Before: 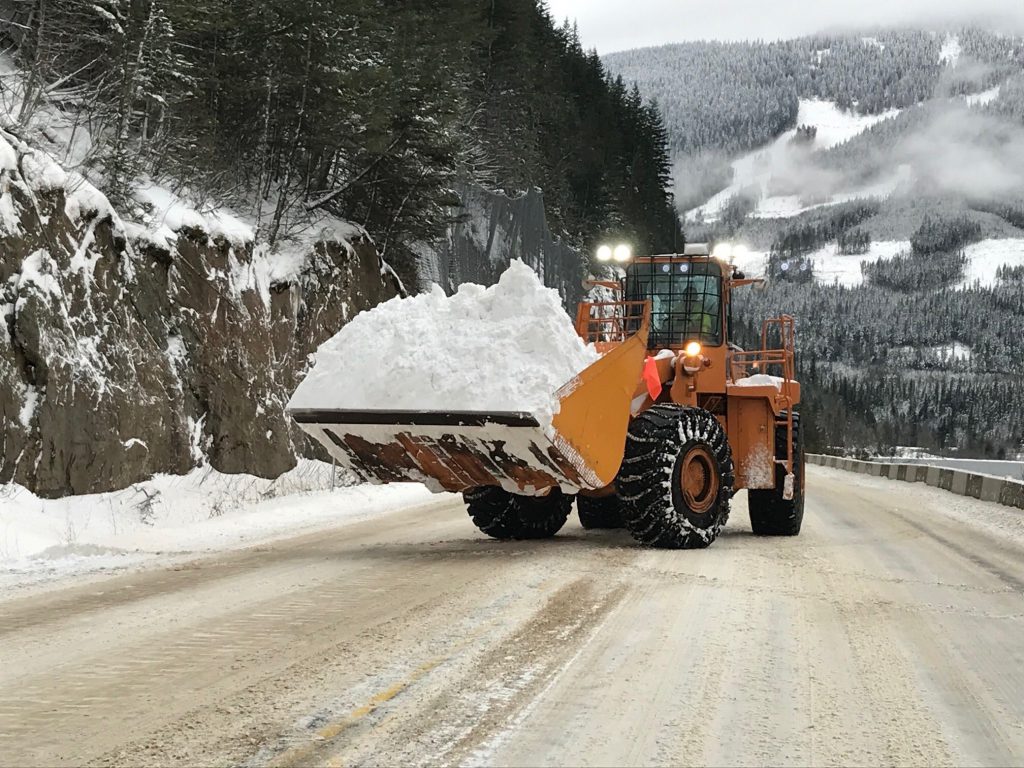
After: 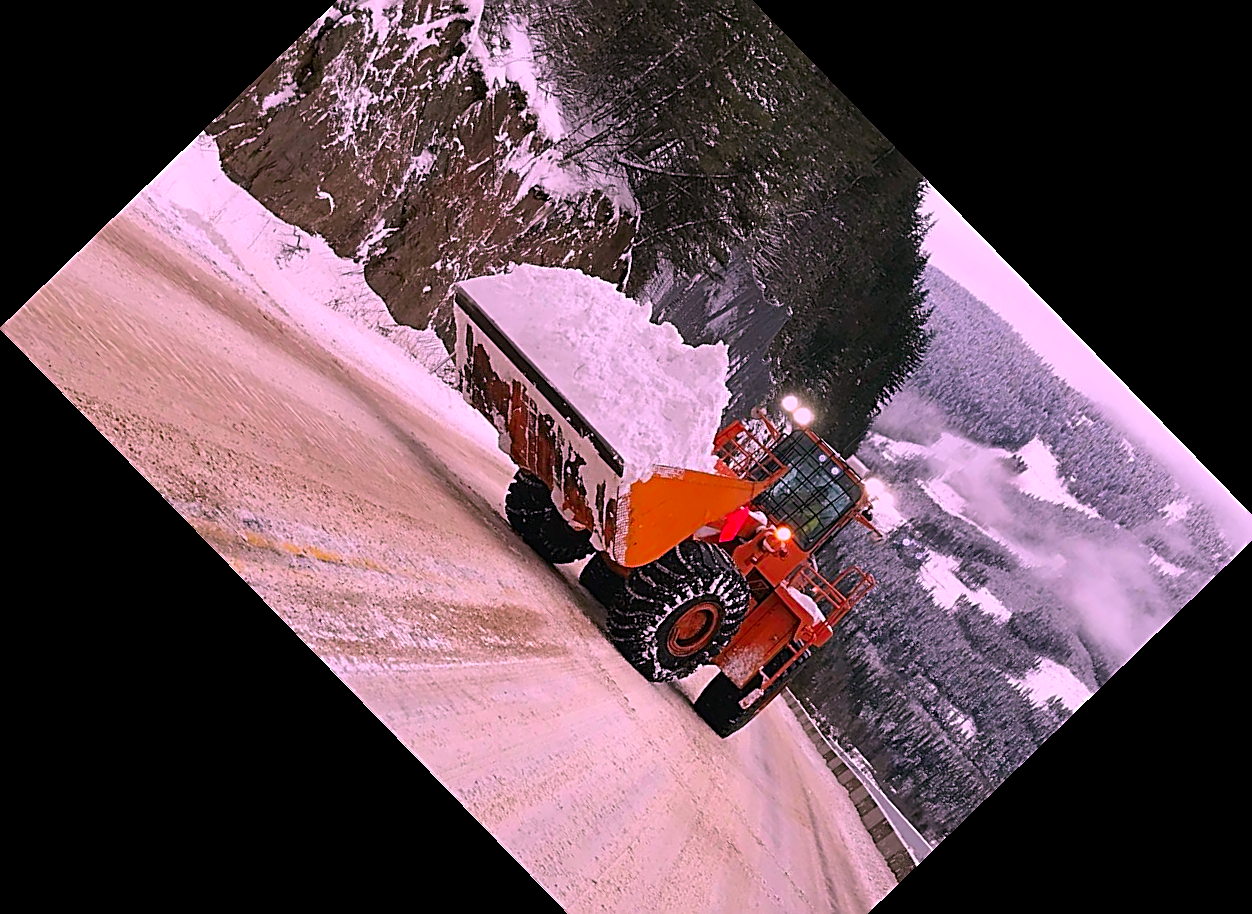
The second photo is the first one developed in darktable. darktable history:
exposure: exposure -0.251 EV, compensate highlight preservation false
crop and rotate: angle -45.84°, top 16.27%, right 0.928%, bottom 11.679%
color correction: highlights a* 19.43, highlights b* -11.77, saturation 1.7
sharpen: amount 1
